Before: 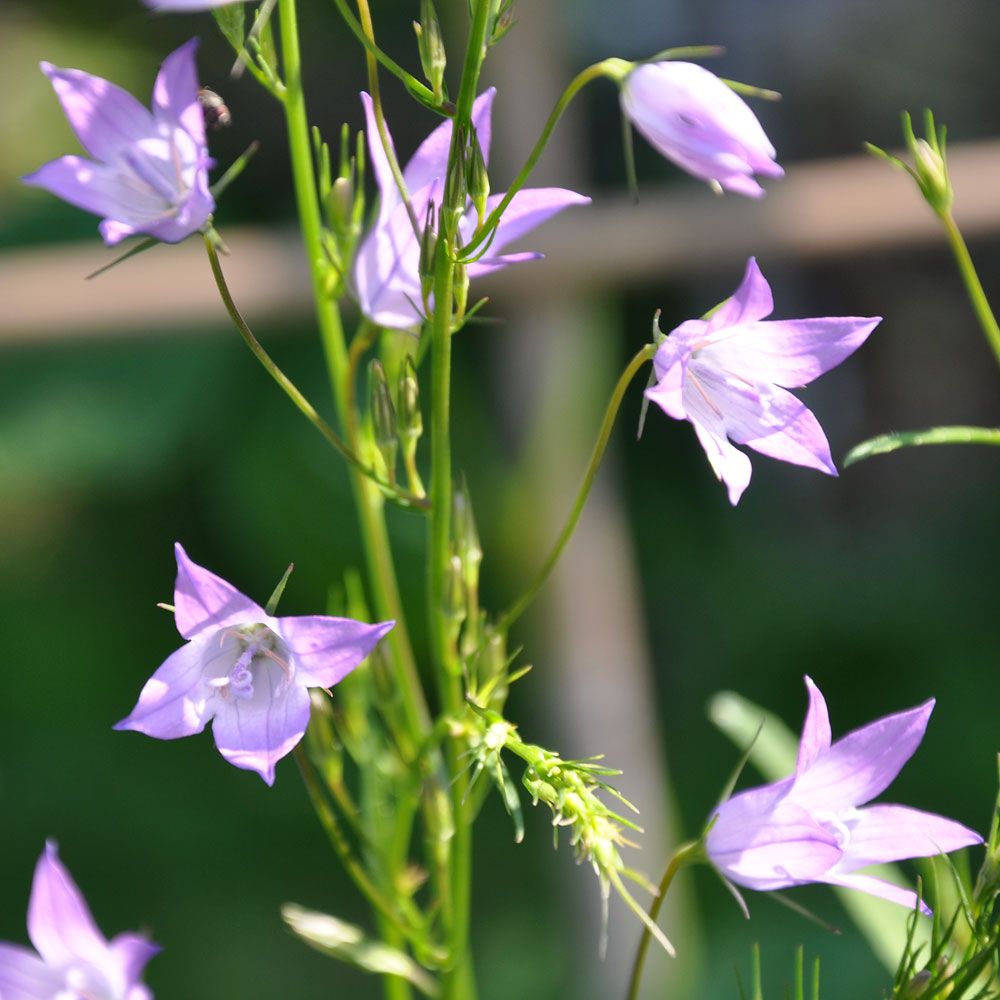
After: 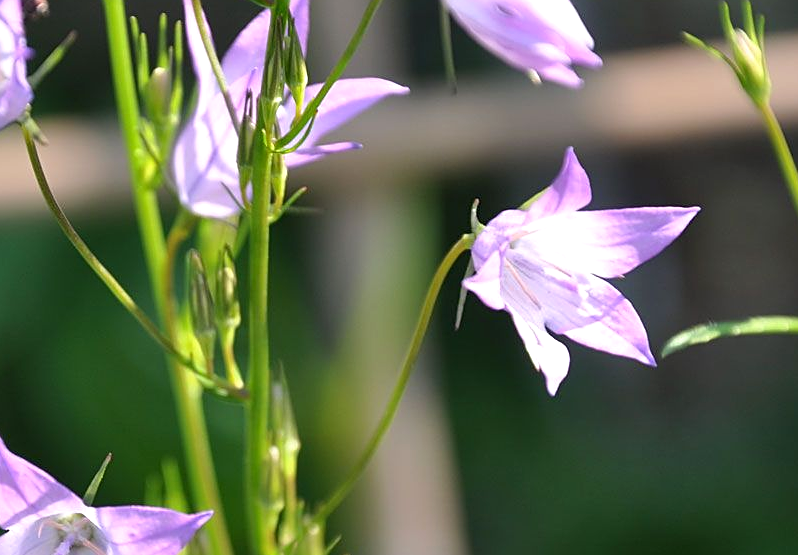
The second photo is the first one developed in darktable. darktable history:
crop: left 18.256%, top 11.09%, right 1.902%, bottom 33.34%
exposure: exposure 0.191 EV, compensate highlight preservation false
sharpen: amount 0.462
